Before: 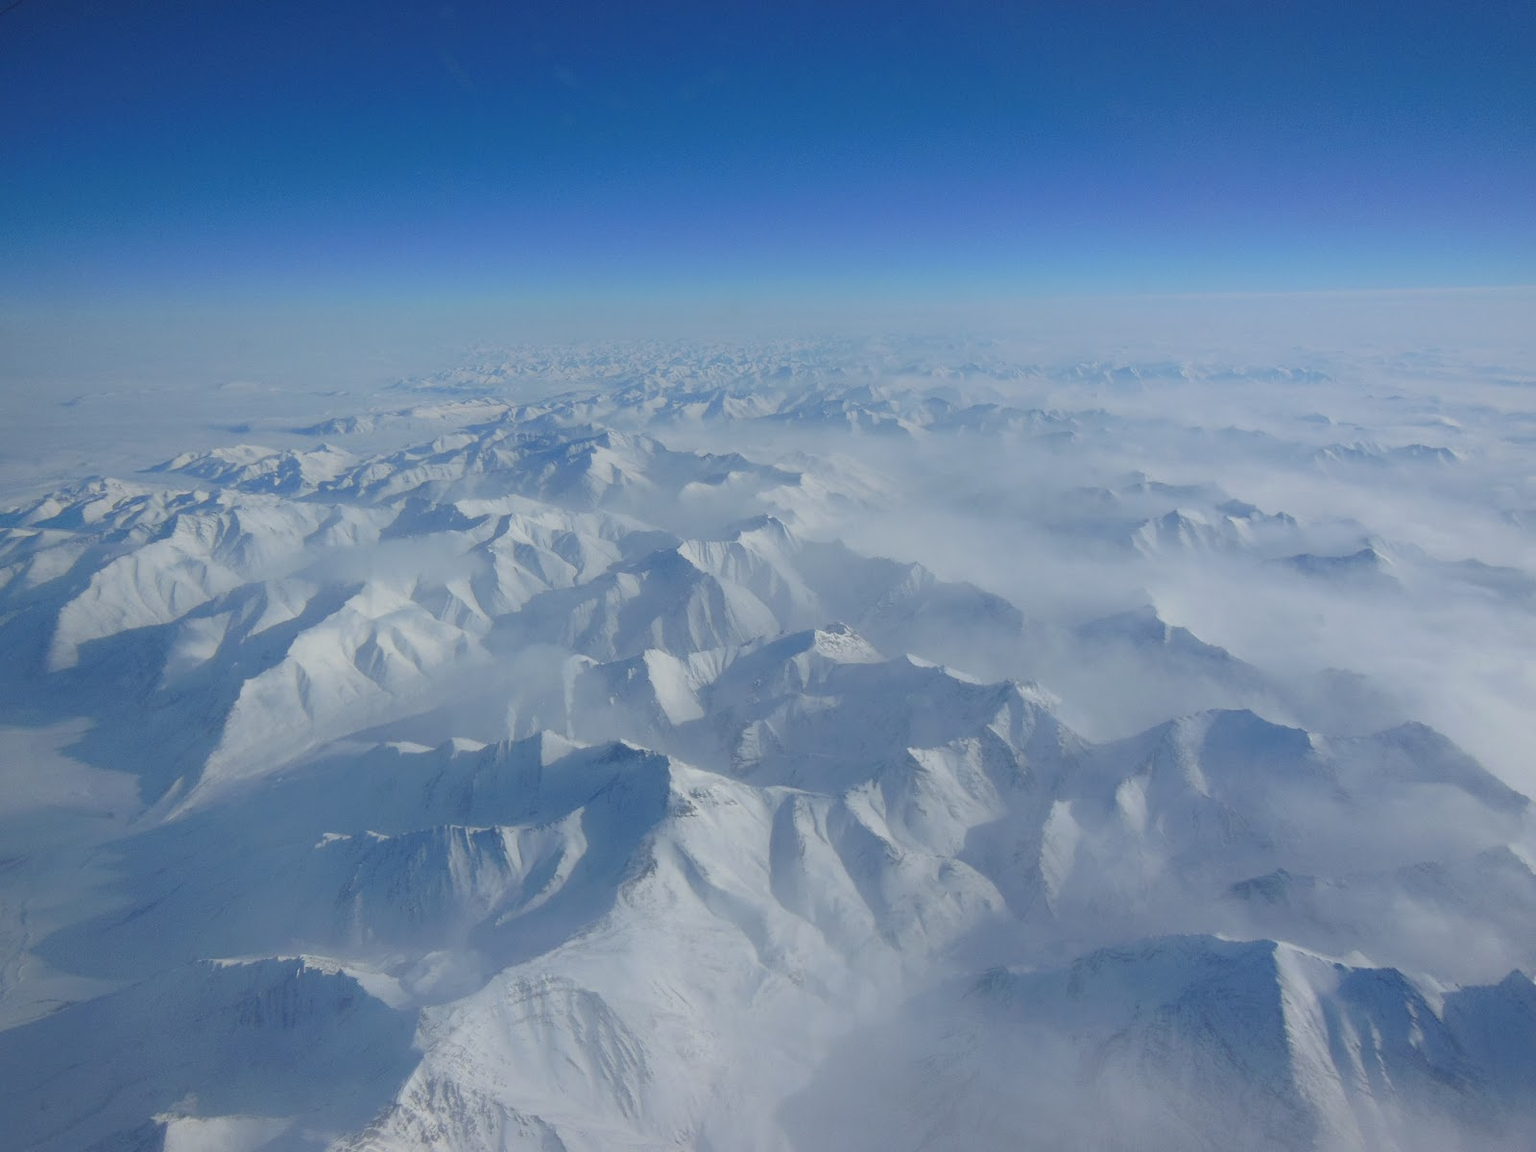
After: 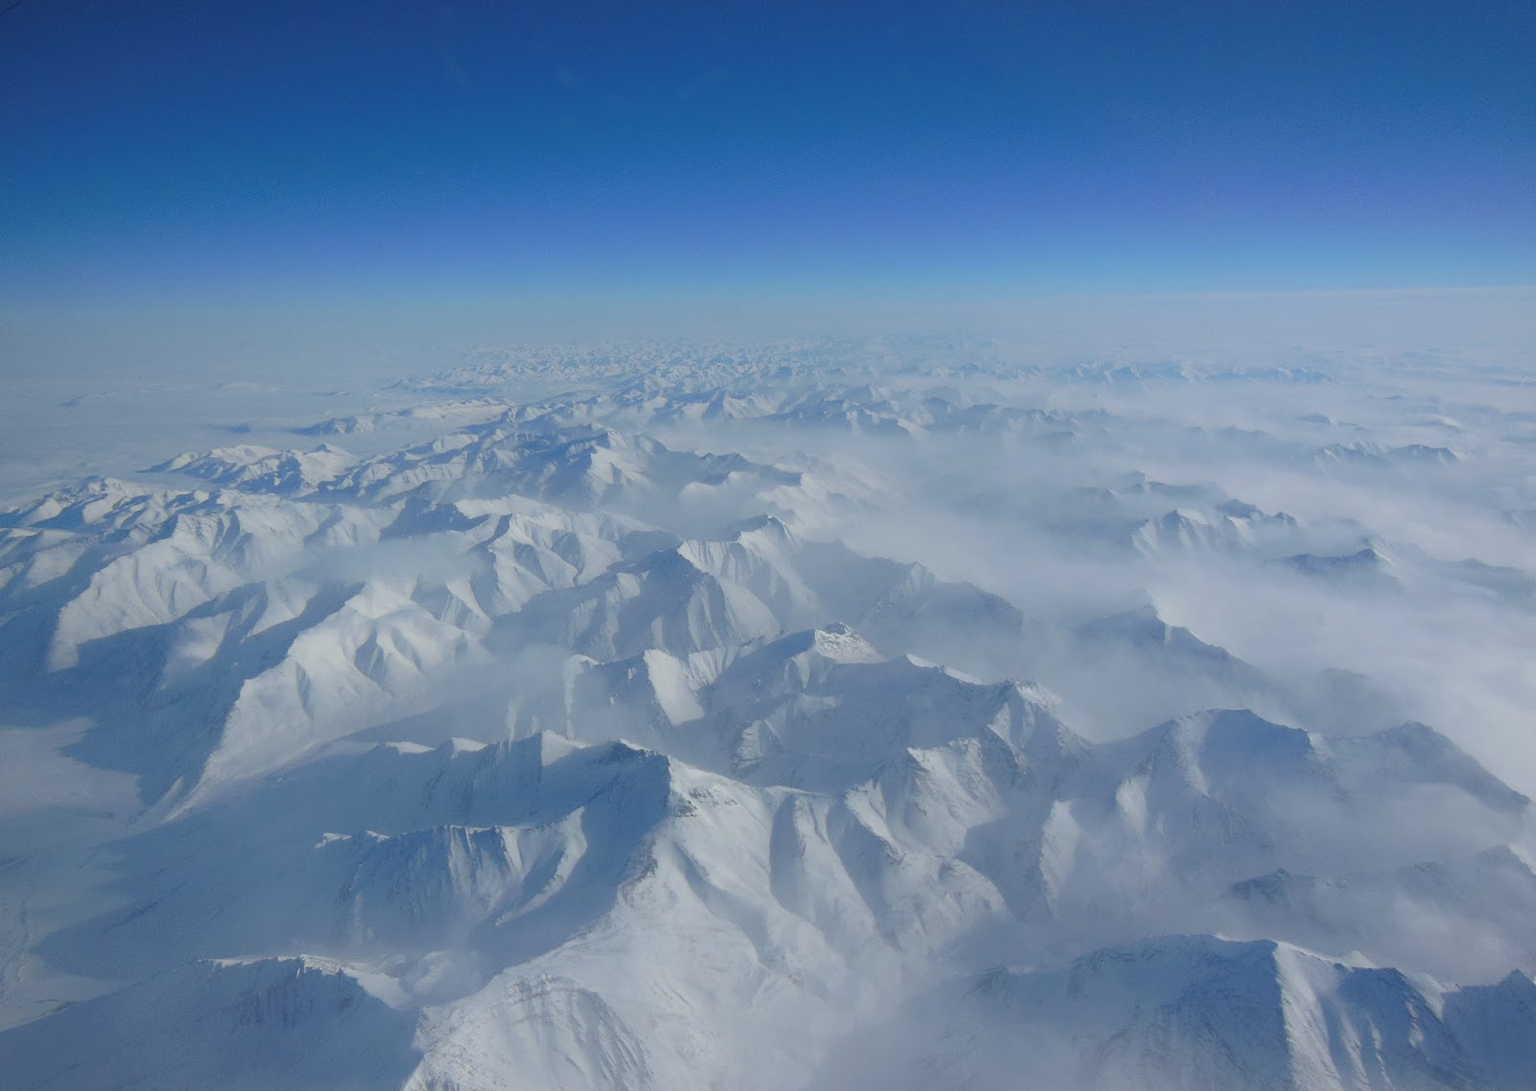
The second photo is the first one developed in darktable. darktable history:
crop and rotate: top 0.012%, bottom 5.227%
